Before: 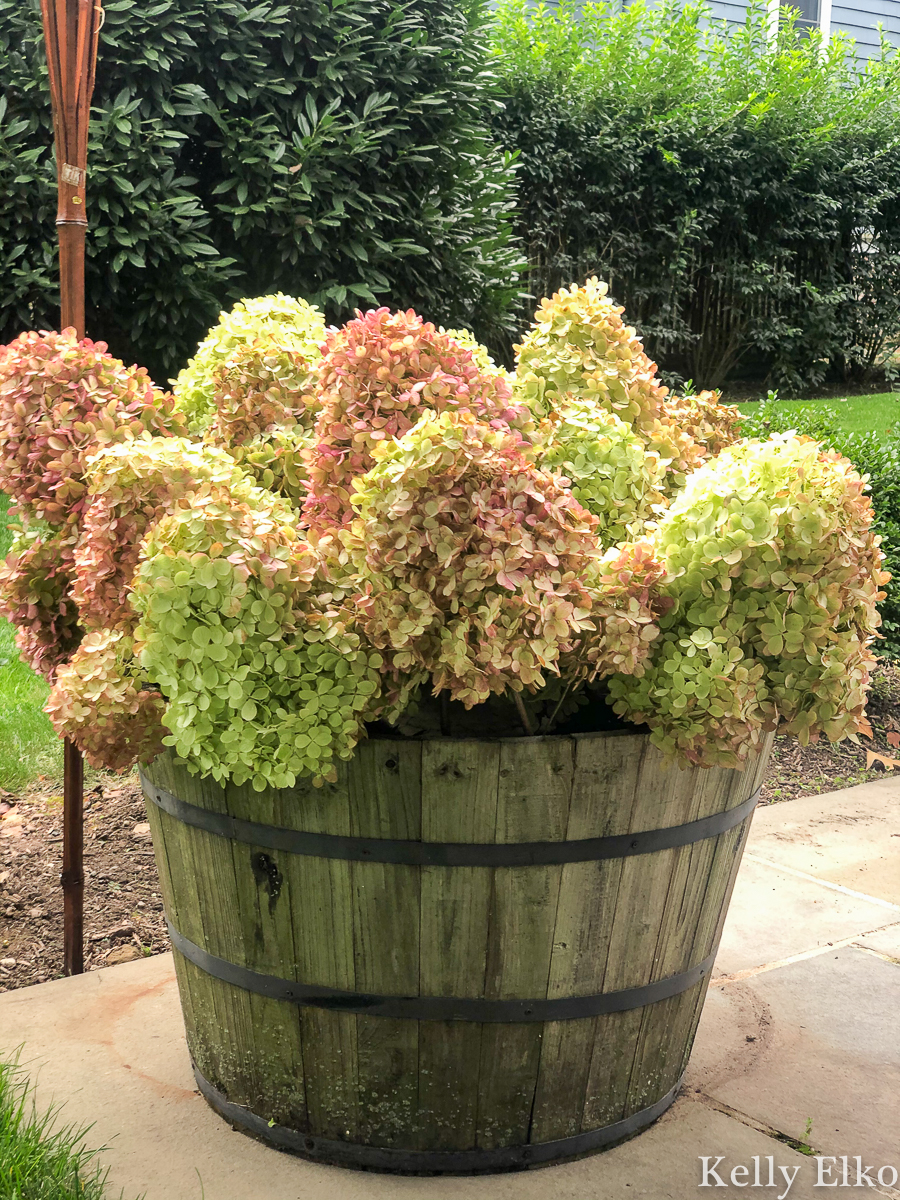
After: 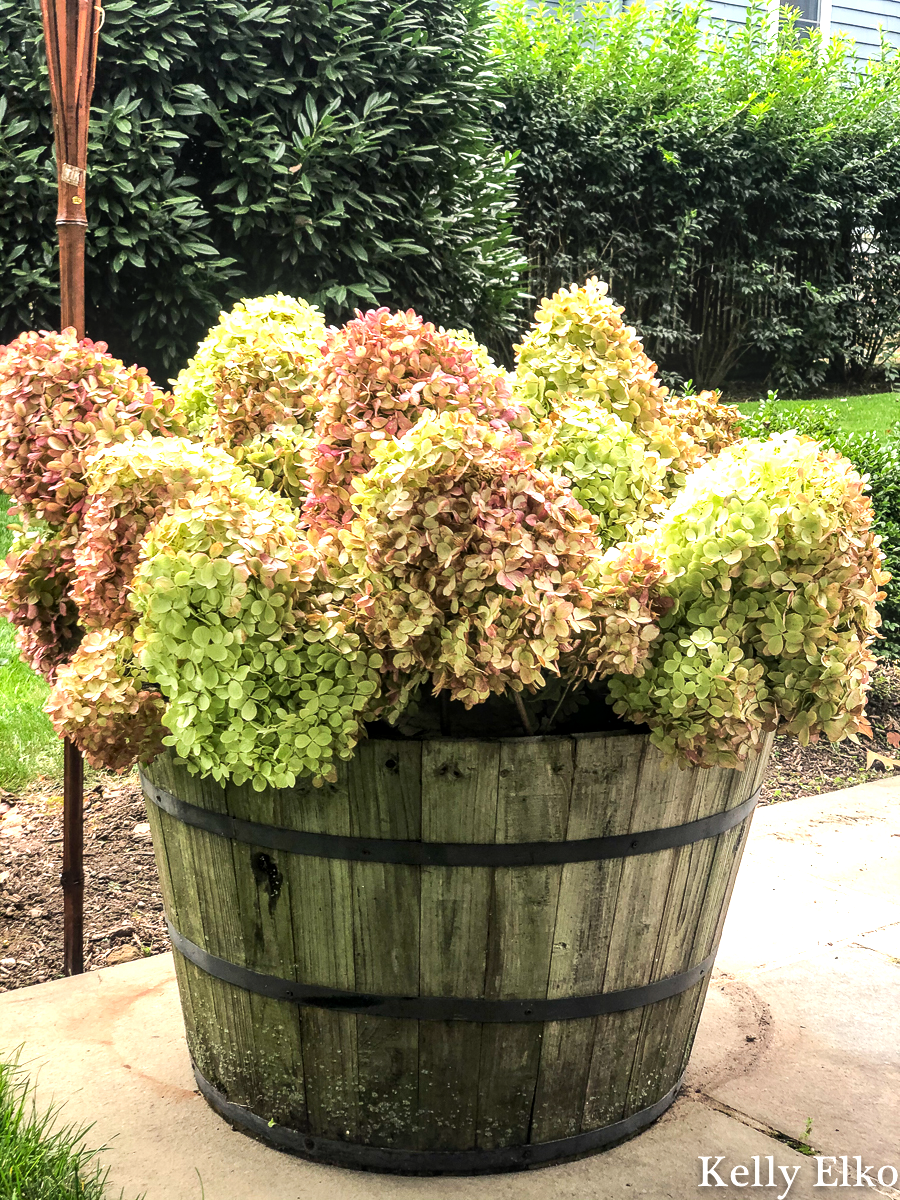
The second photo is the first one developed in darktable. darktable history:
local contrast: on, module defaults
tone equalizer: -8 EV -0.783 EV, -7 EV -0.699 EV, -6 EV -0.563 EV, -5 EV -0.378 EV, -3 EV 0.389 EV, -2 EV 0.6 EV, -1 EV 0.696 EV, +0 EV 0.765 EV, edges refinement/feathering 500, mask exposure compensation -1.57 EV, preserve details no
